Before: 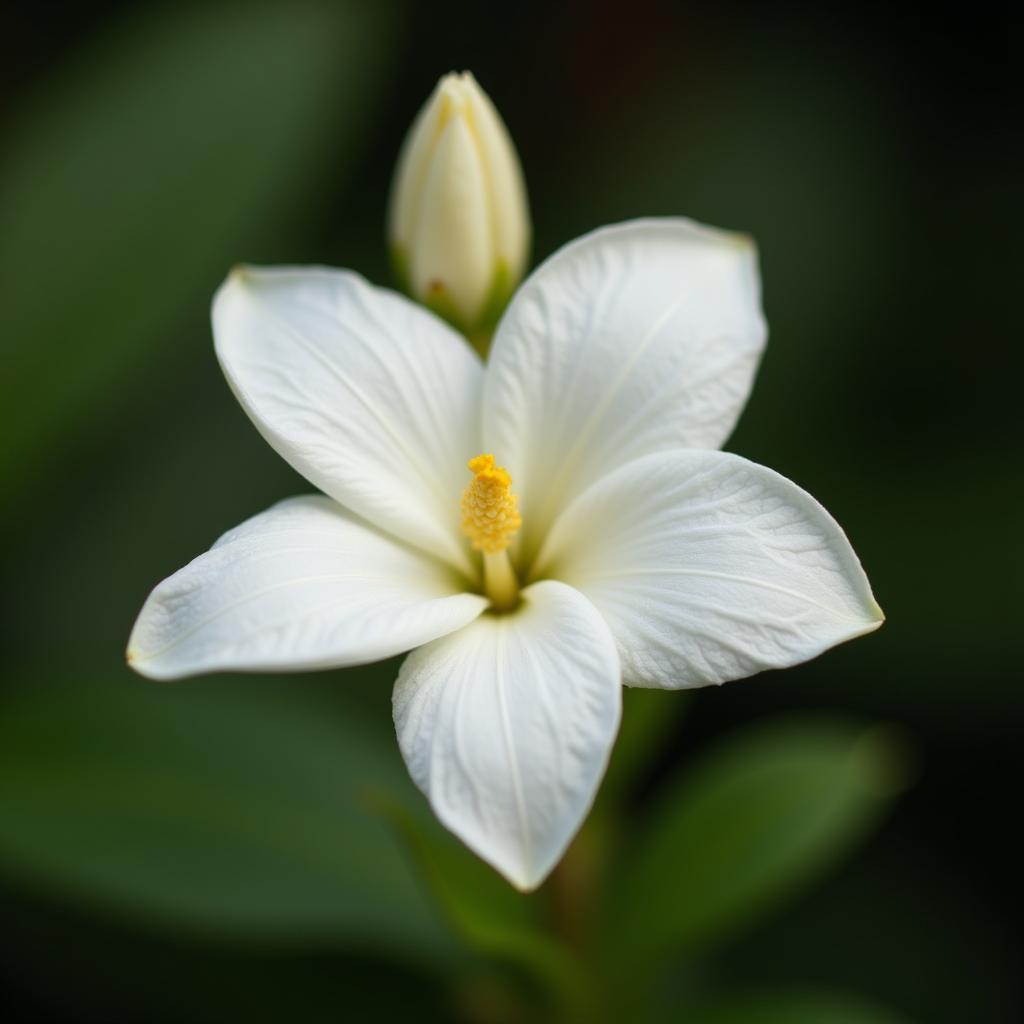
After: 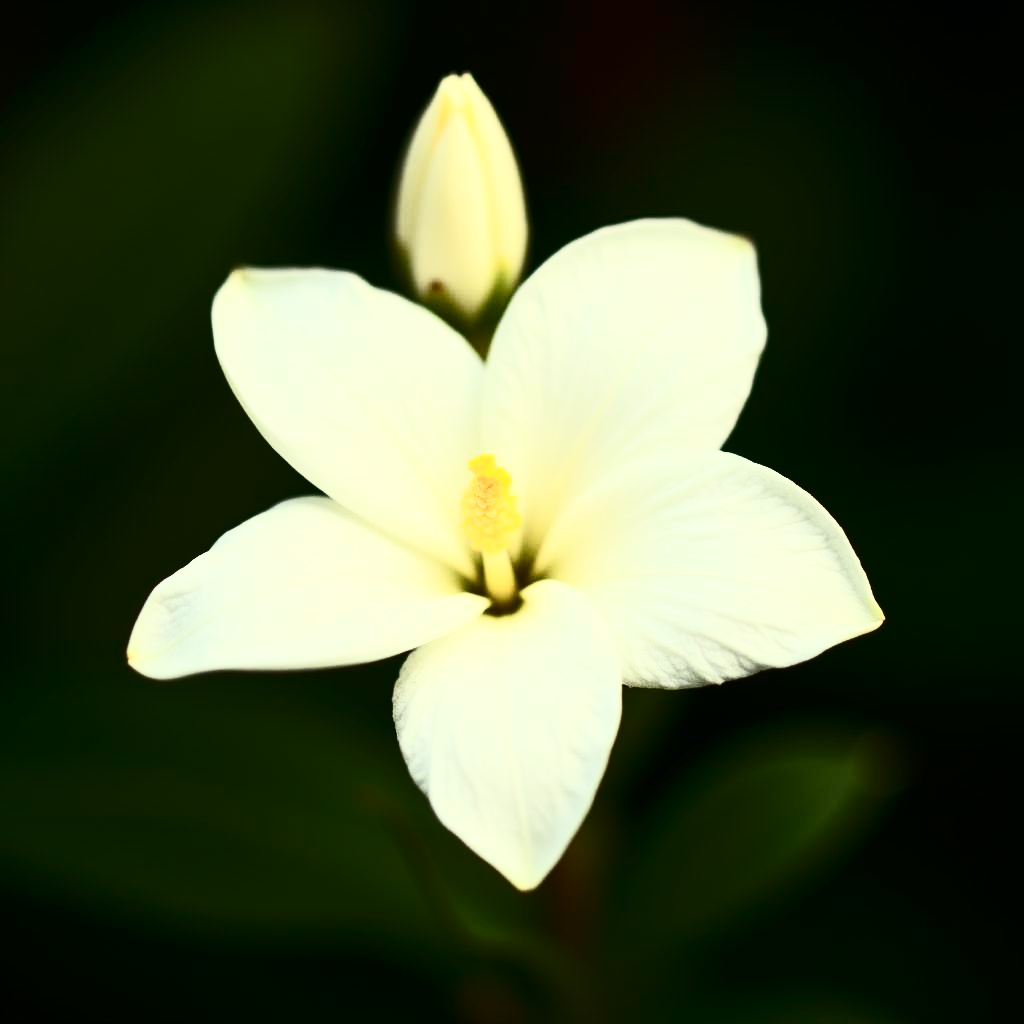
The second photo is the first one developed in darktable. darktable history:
tone equalizer: on, module defaults
color correction: highlights a* -4.28, highlights b* 6.53
contrast brightness saturation: contrast 0.93, brightness 0.2
white balance: red 1.029, blue 0.92
